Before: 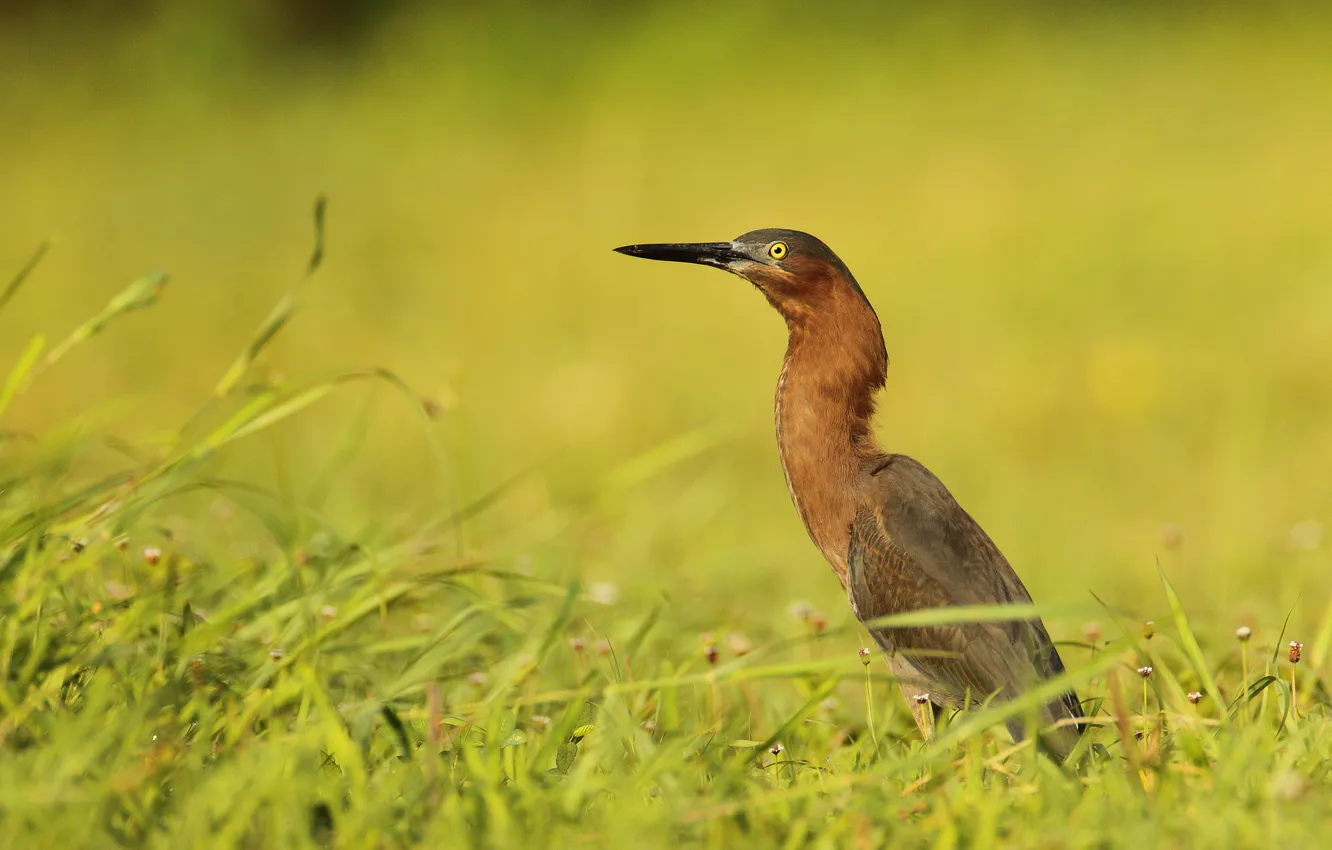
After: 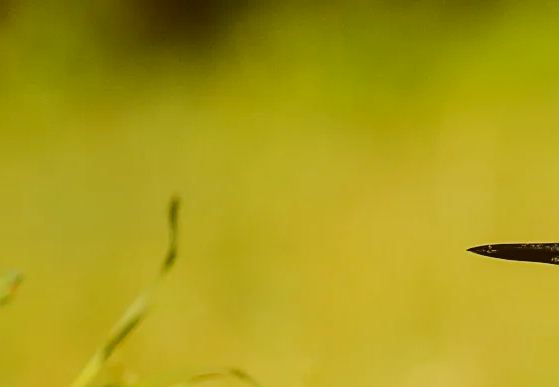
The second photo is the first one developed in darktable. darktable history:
crop and rotate: left 10.999%, top 0.061%, right 47.029%, bottom 54.314%
filmic rgb: black relative exposure -7.65 EV, white relative exposure 4.56 EV, hardness 3.61, contrast 1.053, iterations of high-quality reconstruction 0
local contrast: detail 109%
sharpen: on, module defaults
tone equalizer: edges refinement/feathering 500, mask exposure compensation -1.57 EV, preserve details no
exposure: exposure 0.207 EV, compensate highlight preservation false
color correction: highlights a* -0.464, highlights b* 0.177, shadows a* 5.29, shadows b* 20.39
